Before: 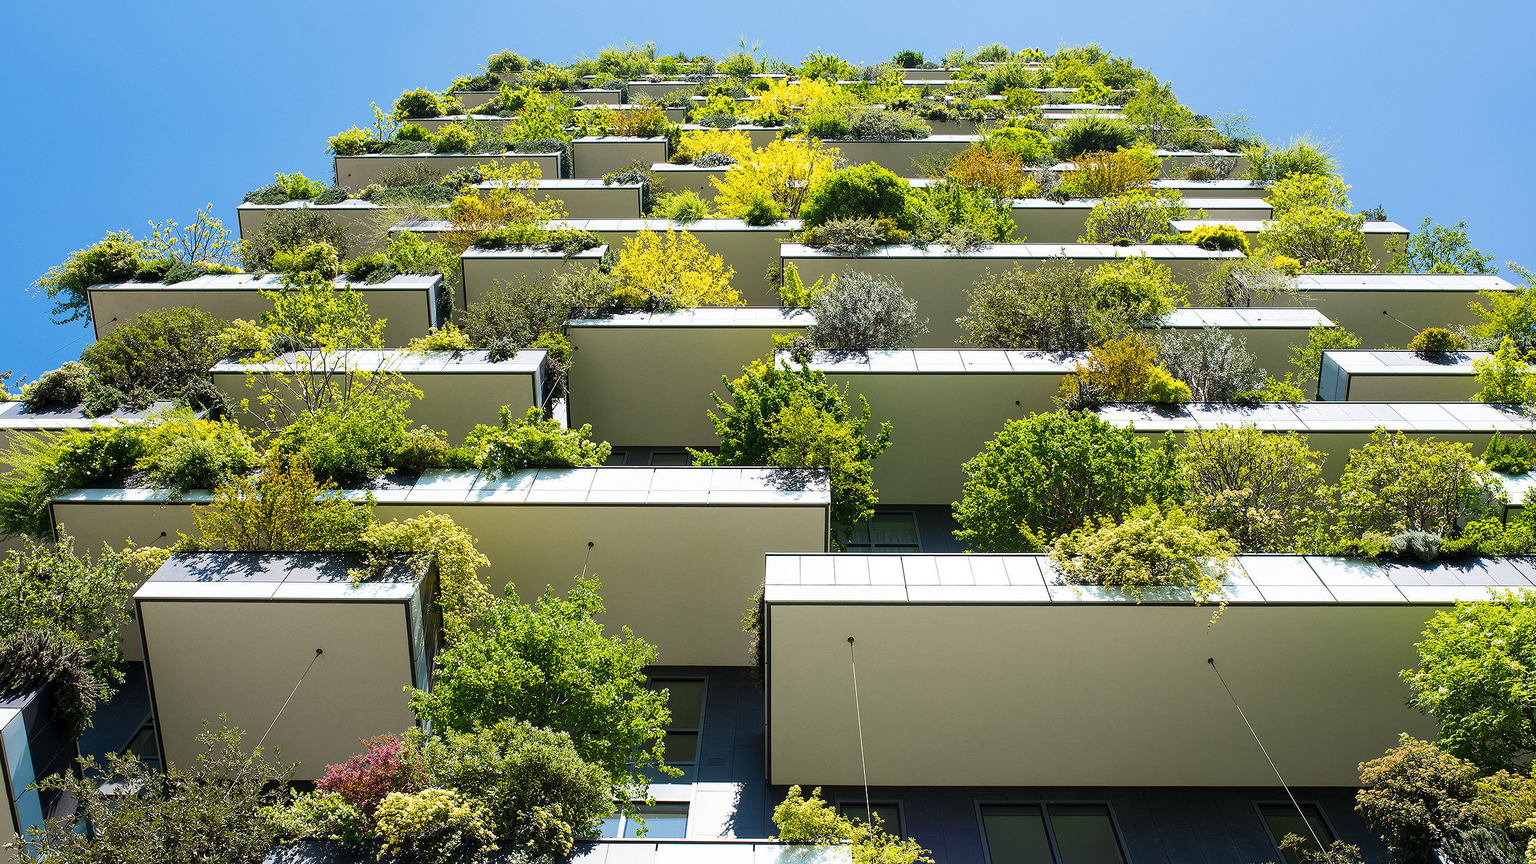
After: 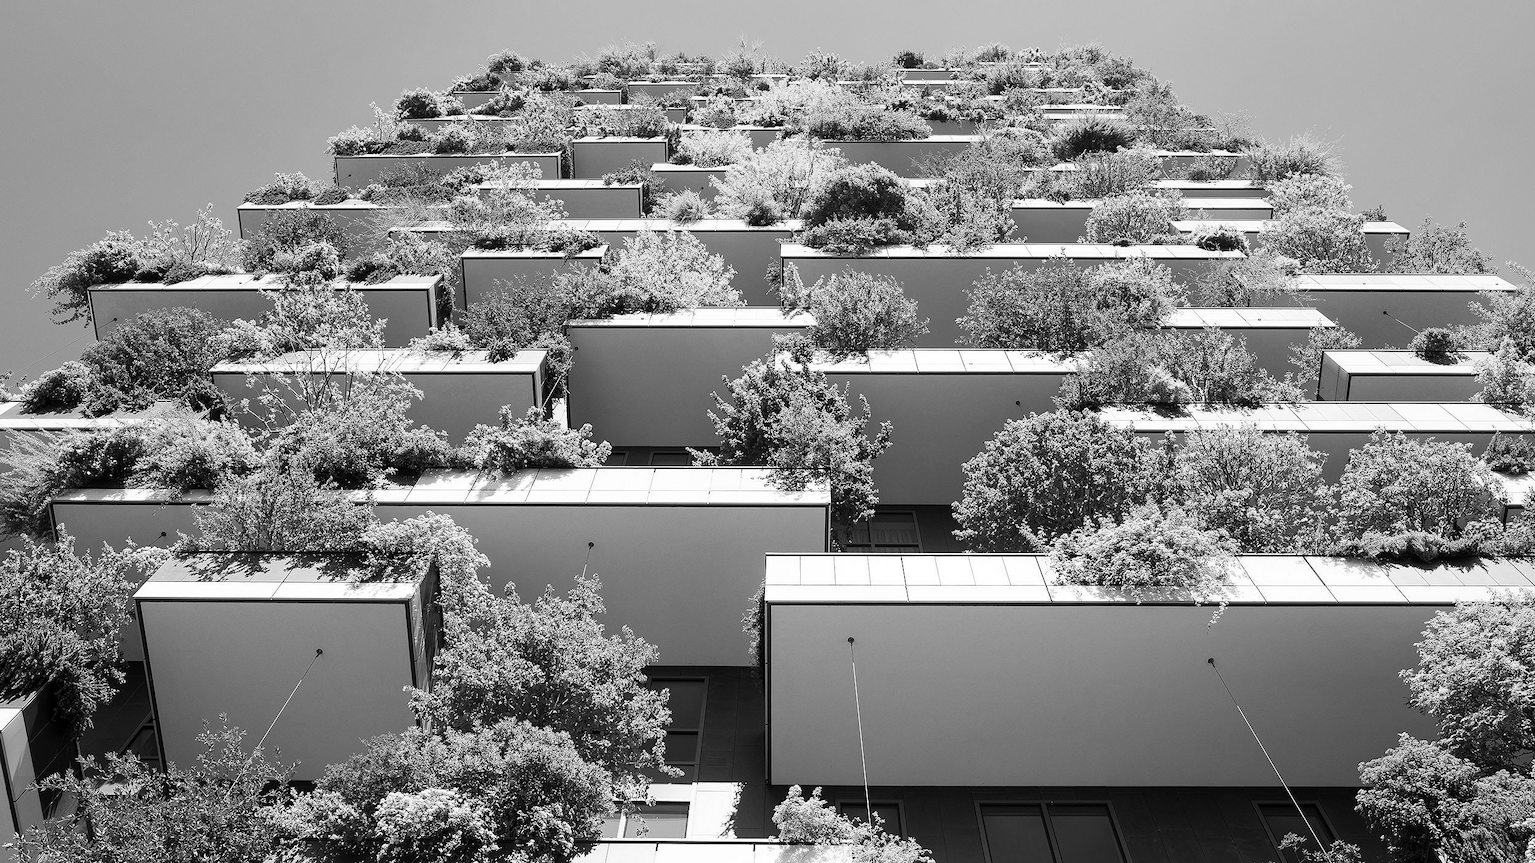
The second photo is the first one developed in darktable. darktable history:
tone equalizer: on, module defaults
monochrome: on, module defaults
